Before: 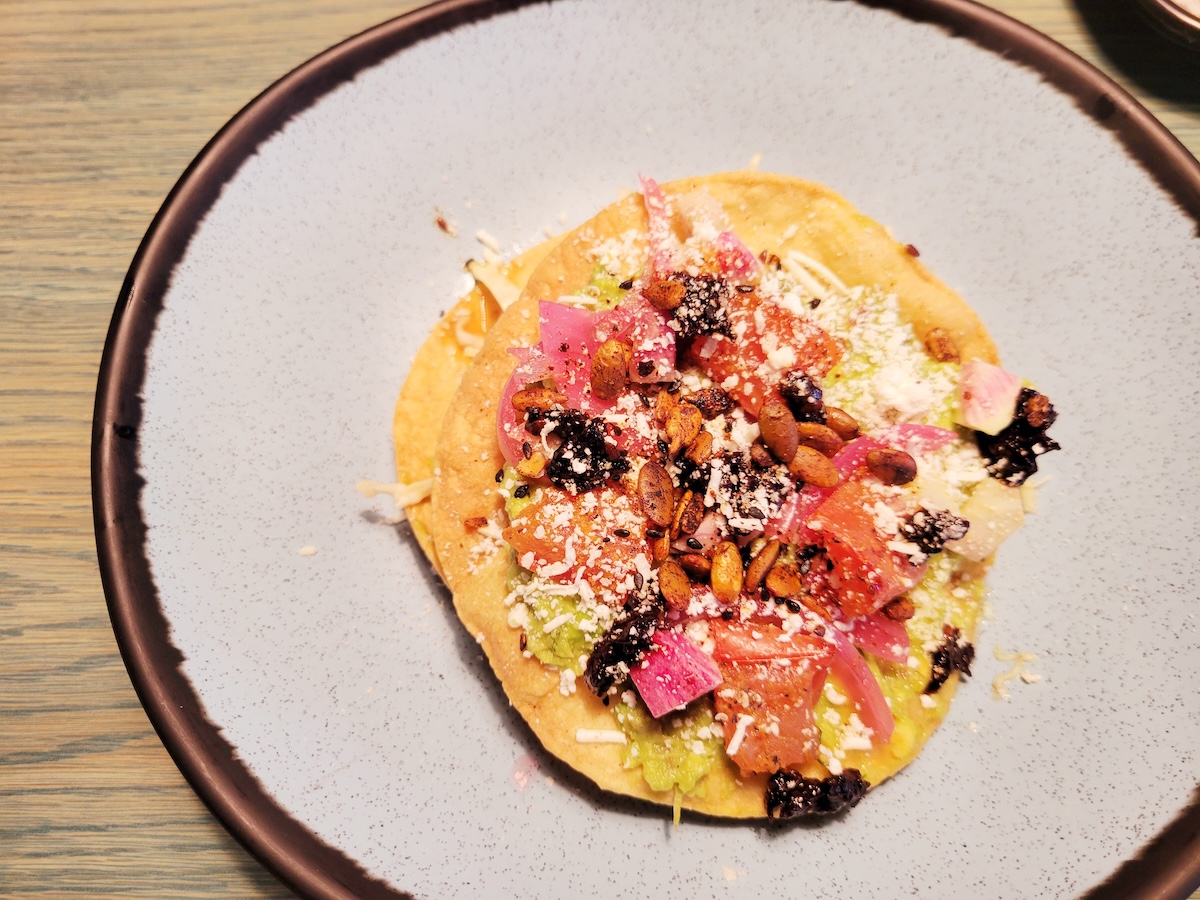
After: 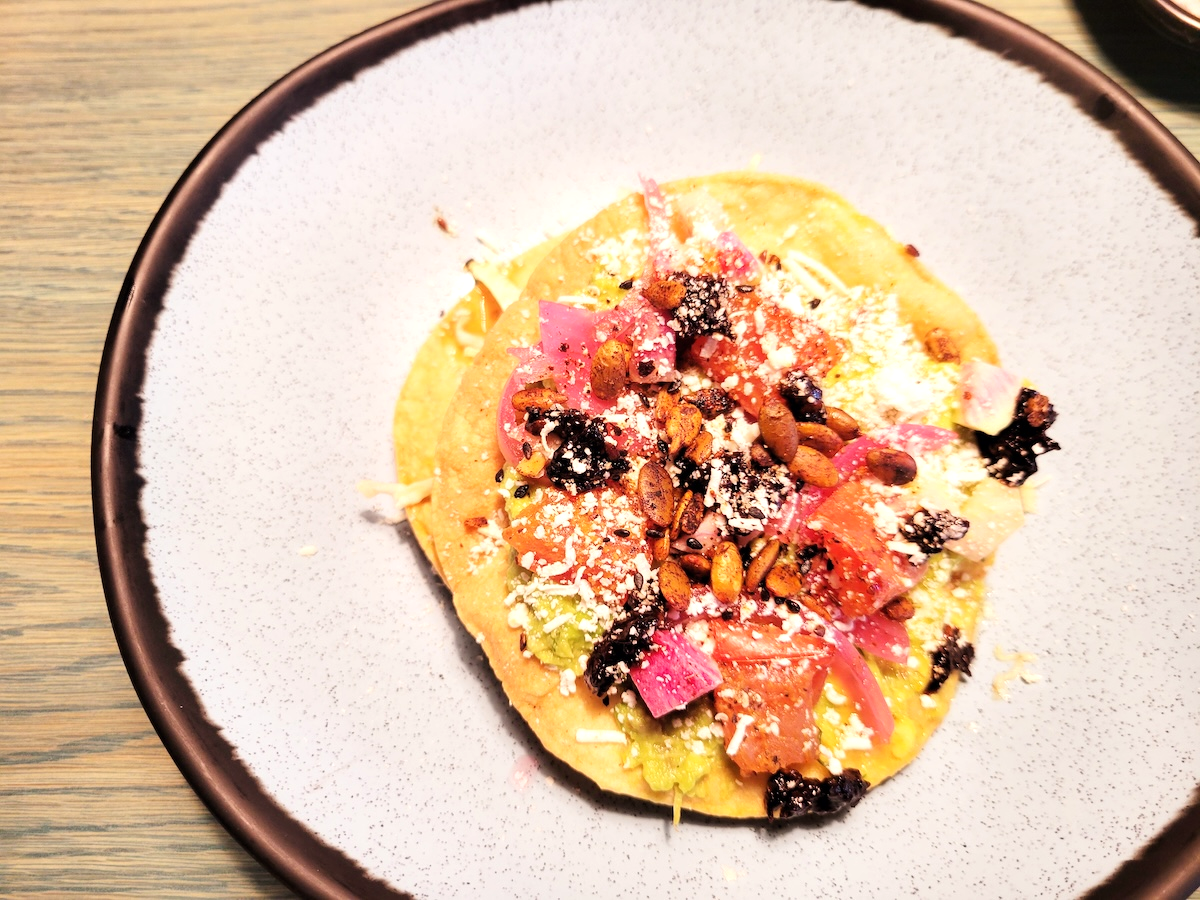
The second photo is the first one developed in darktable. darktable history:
tone equalizer: -8 EV -0.419 EV, -7 EV -0.389 EV, -6 EV -0.323 EV, -5 EV -0.255 EV, -3 EV 0.188 EV, -2 EV 0.33 EV, -1 EV 0.398 EV, +0 EV 0.39 EV, mask exposure compensation -0.516 EV
